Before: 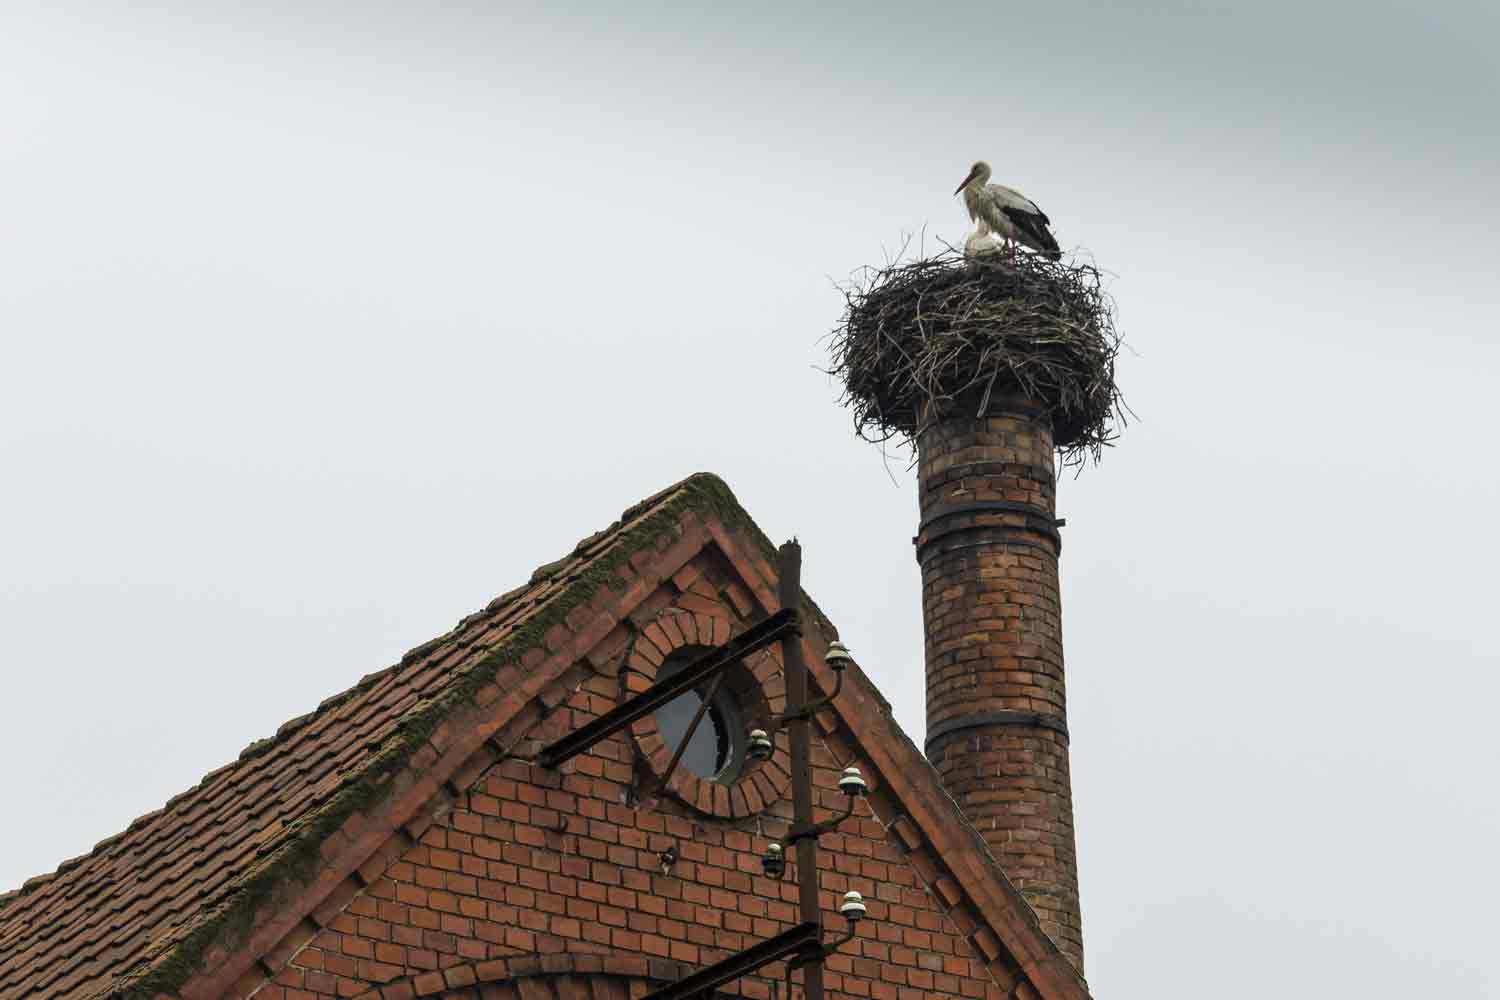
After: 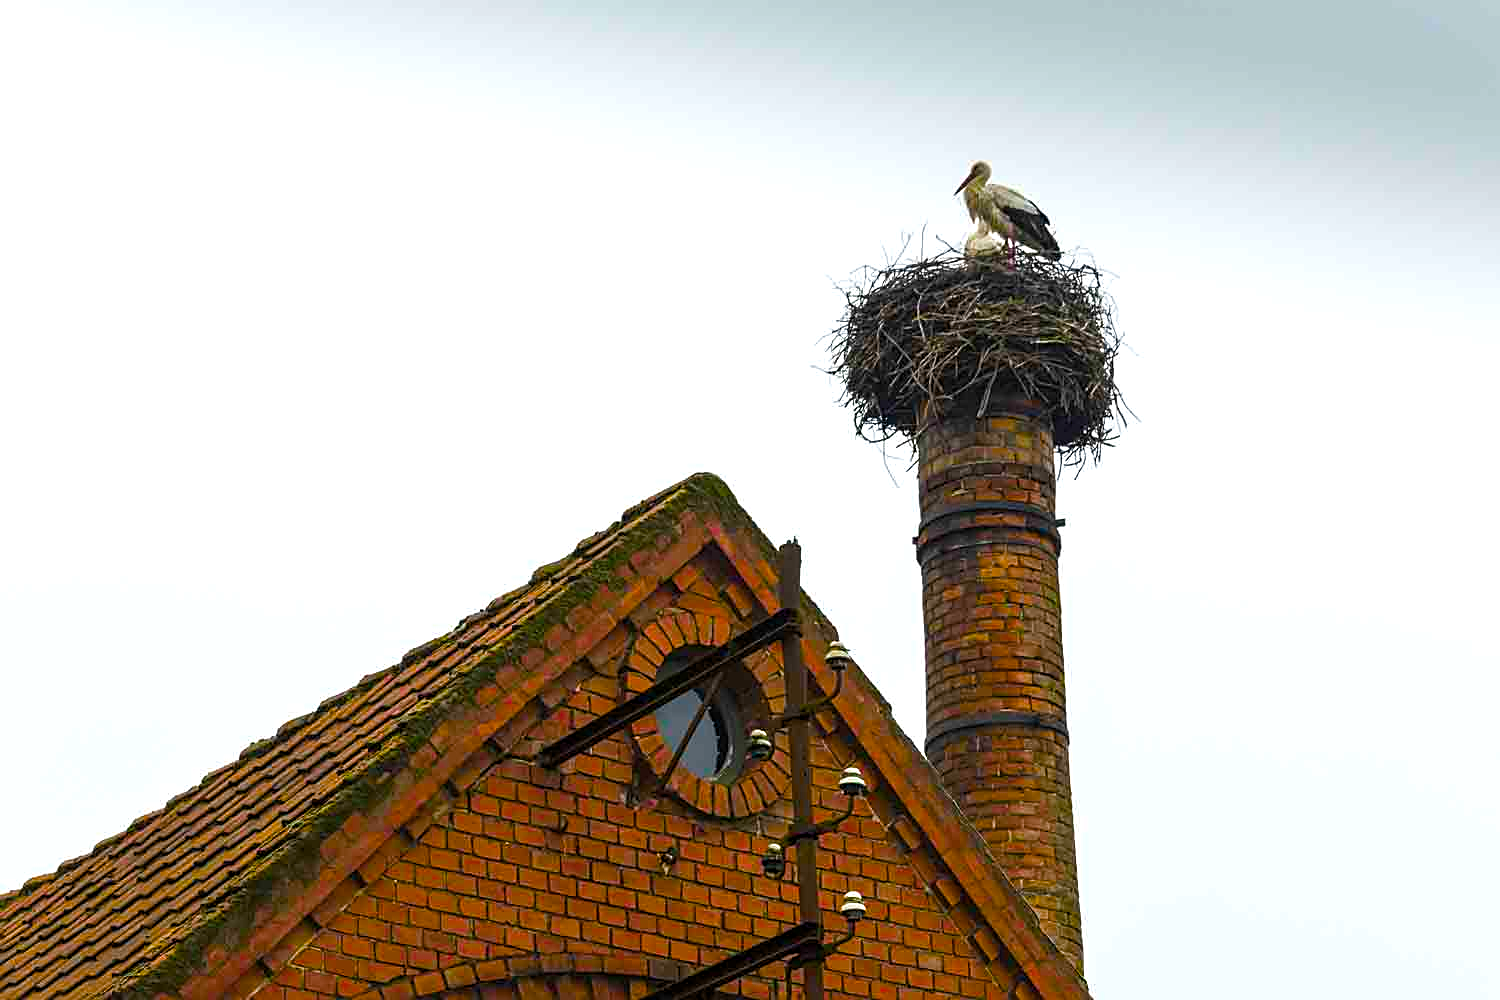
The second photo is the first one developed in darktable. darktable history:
sharpen: on, module defaults
color balance rgb: linear chroma grading › shadows 10%, linear chroma grading › highlights 10%, linear chroma grading › global chroma 15%, linear chroma grading › mid-tones 15%, perceptual saturation grading › global saturation 40%, perceptual saturation grading › highlights -25%, perceptual saturation grading › mid-tones 35%, perceptual saturation grading › shadows 35%, perceptual brilliance grading › global brilliance 11.29%, global vibrance 11.29%
